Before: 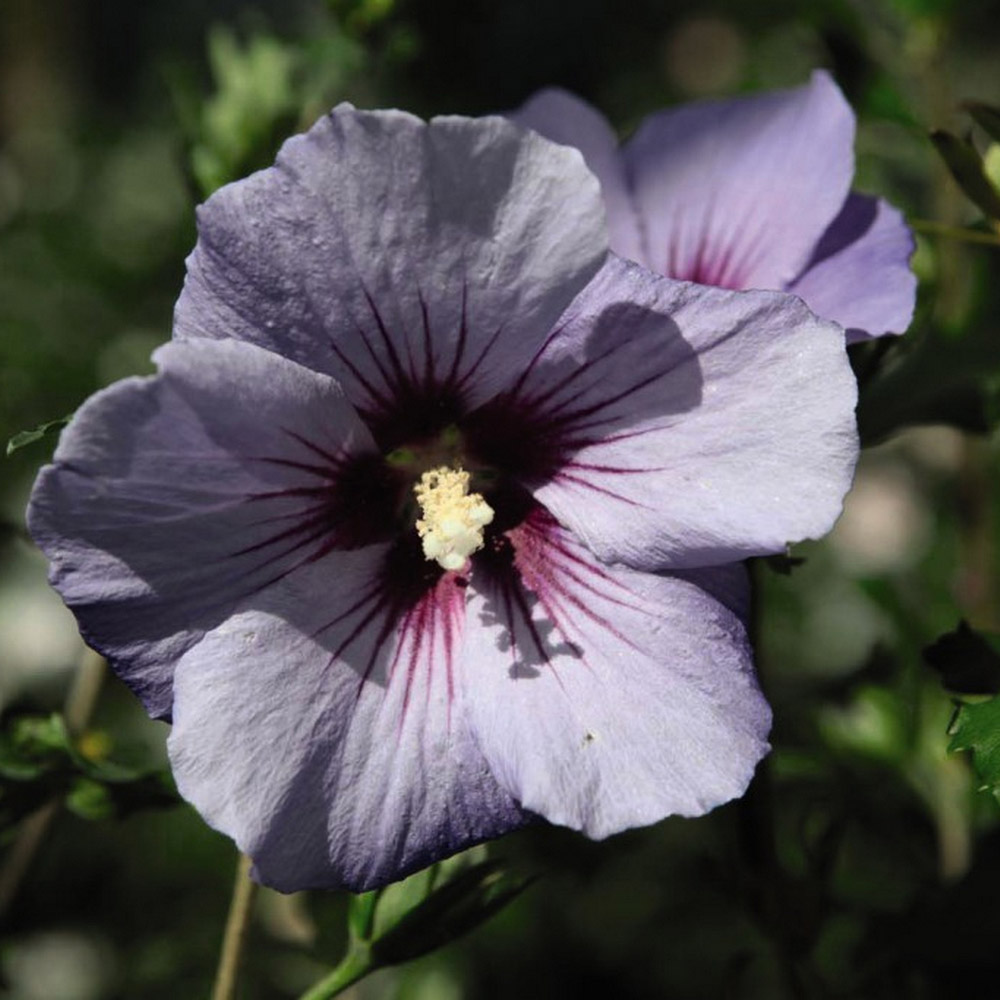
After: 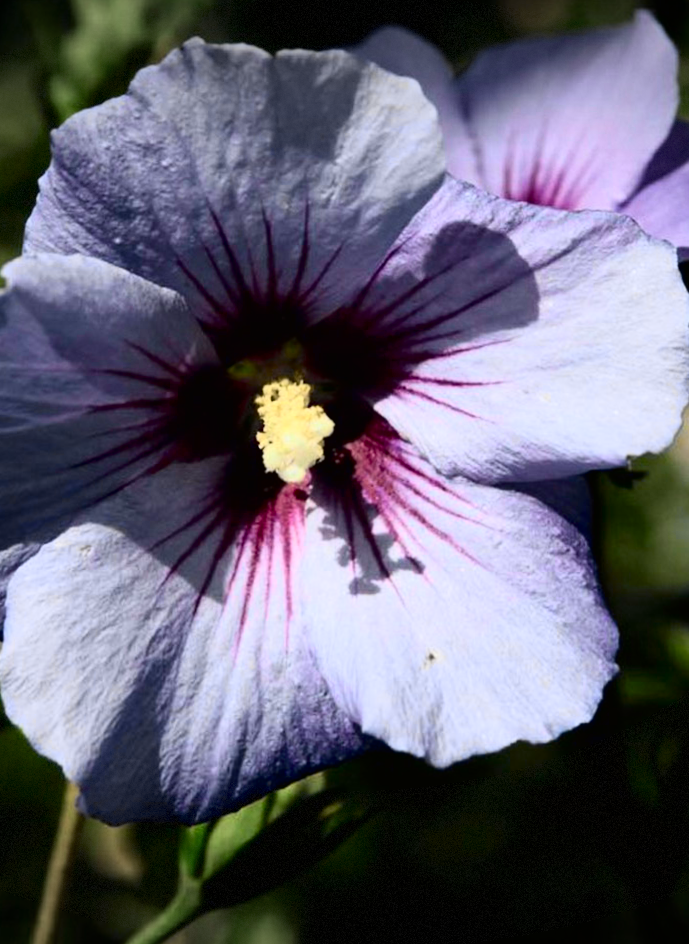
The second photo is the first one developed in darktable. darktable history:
tone curve: curves: ch0 [(0, 0.006) (0.046, 0.011) (0.13, 0.062) (0.338, 0.327) (0.494, 0.55) (0.728, 0.835) (1, 1)]; ch1 [(0, 0) (0.346, 0.324) (0.45, 0.431) (0.5, 0.5) (0.522, 0.517) (0.55, 0.57) (1, 1)]; ch2 [(0, 0) (0.453, 0.418) (0.5, 0.5) (0.526, 0.524) (0.554, 0.598) (0.622, 0.679) (0.707, 0.761) (1, 1)], color space Lab, independent channels, preserve colors none
crop and rotate: left 13.15%, top 5.251%, right 12.609%
rotate and perspective: rotation 0.215°, lens shift (vertical) -0.139, crop left 0.069, crop right 0.939, crop top 0.002, crop bottom 0.996
vignetting: fall-off start 100%, brightness -0.406, saturation -0.3, width/height ratio 1.324, dithering 8-bit output, unbound false
